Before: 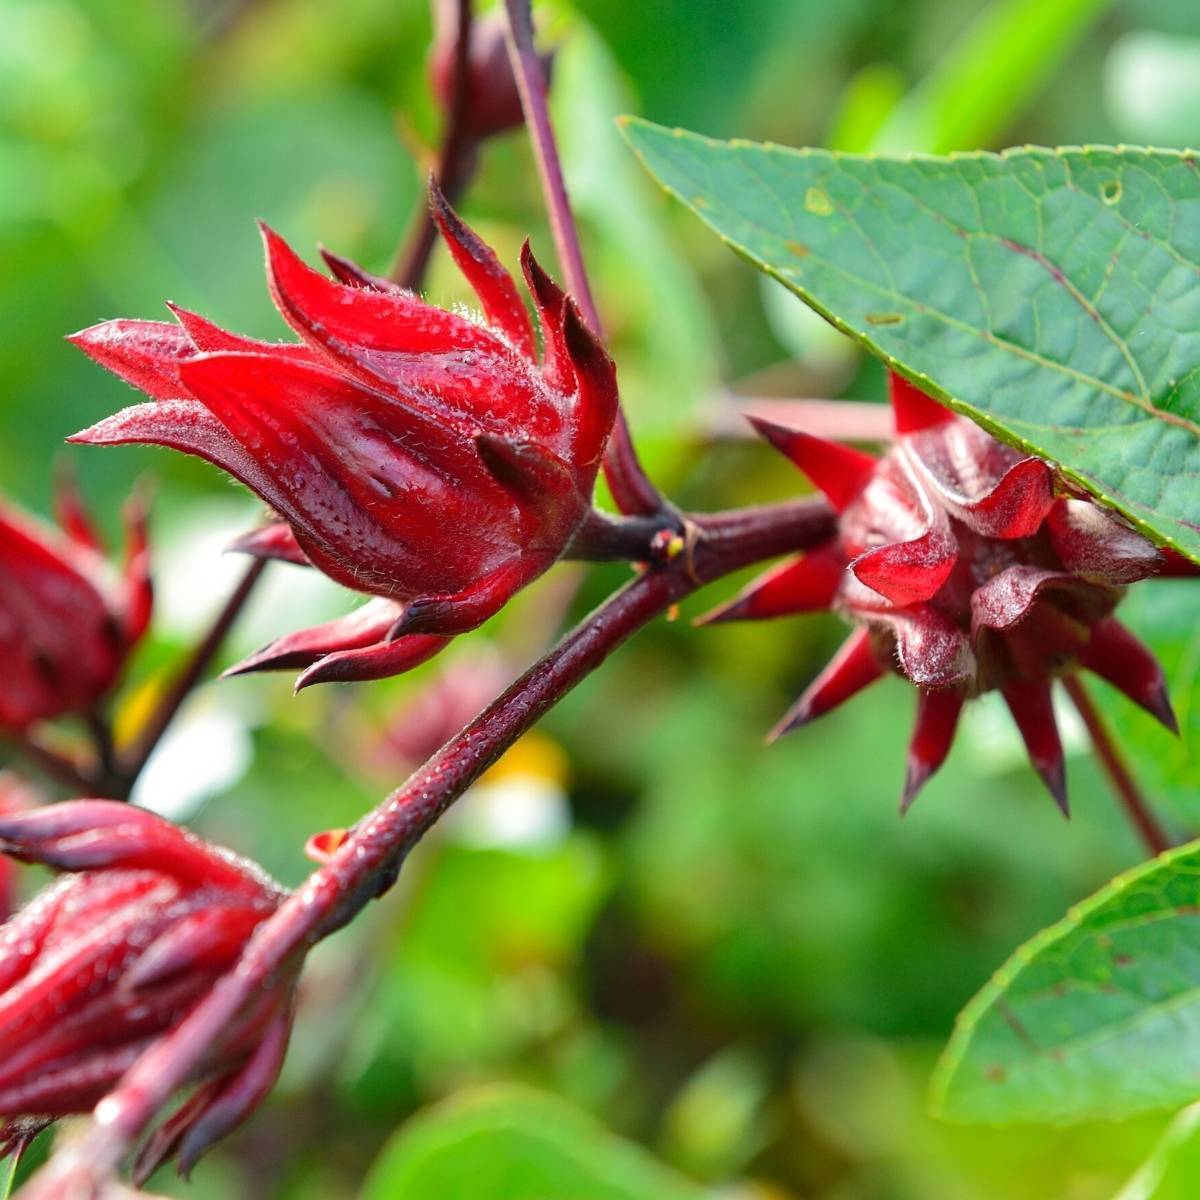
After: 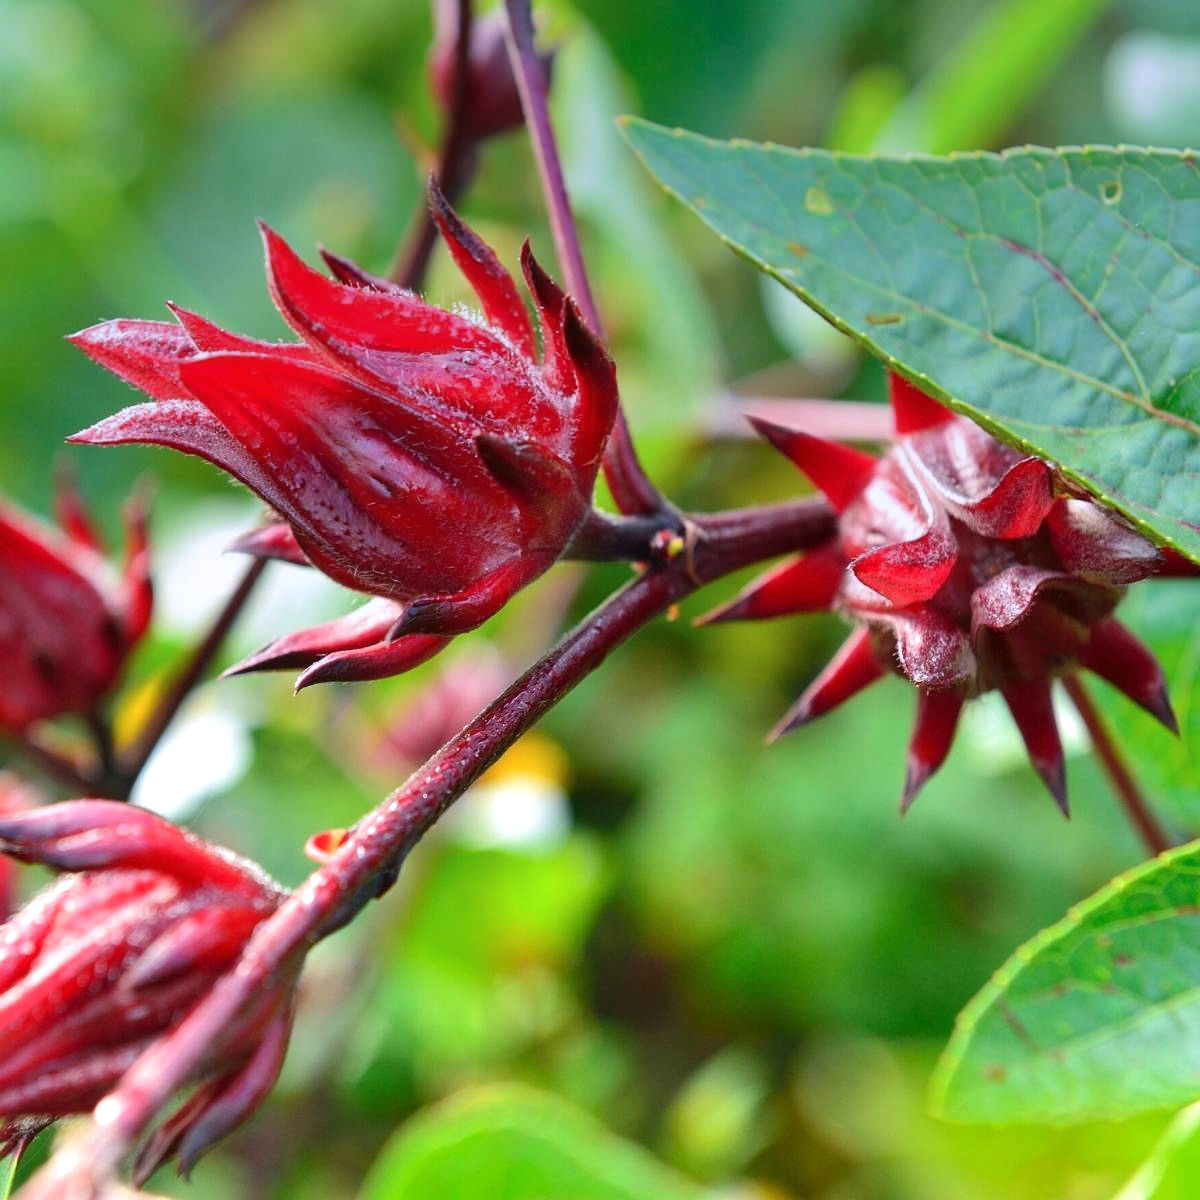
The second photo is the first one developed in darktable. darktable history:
exposure: exposure 0.367 EV, compensate highlight preservation false
tone equalizer: on, module defaults
graduated density: hue 238.83°, saturation 50%
